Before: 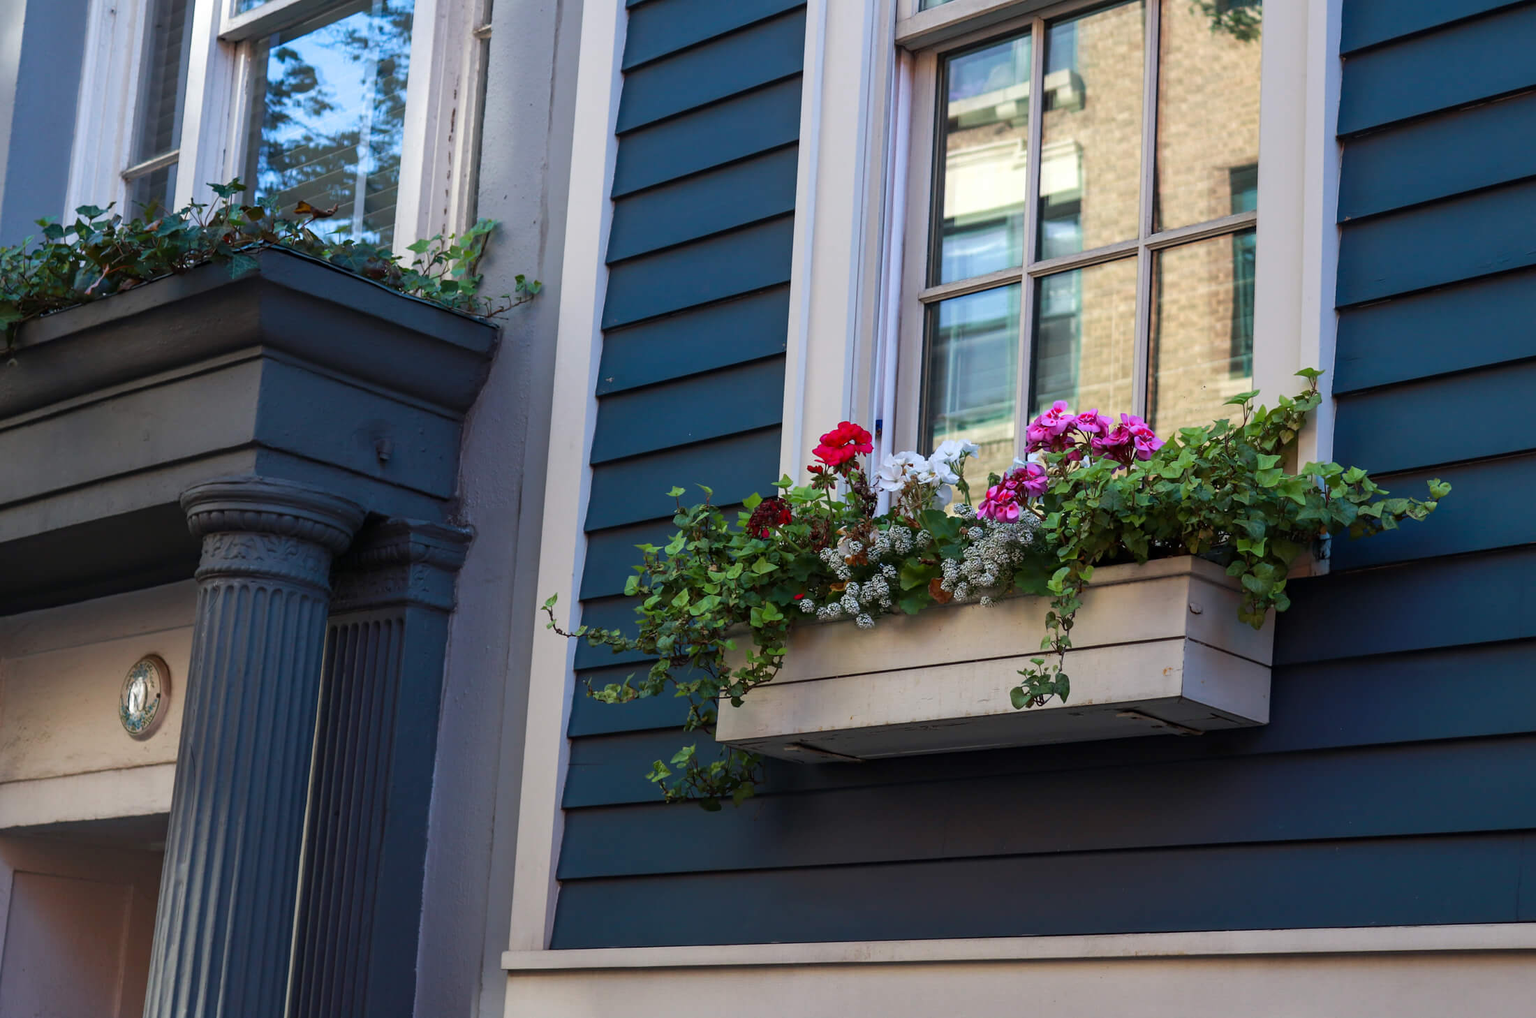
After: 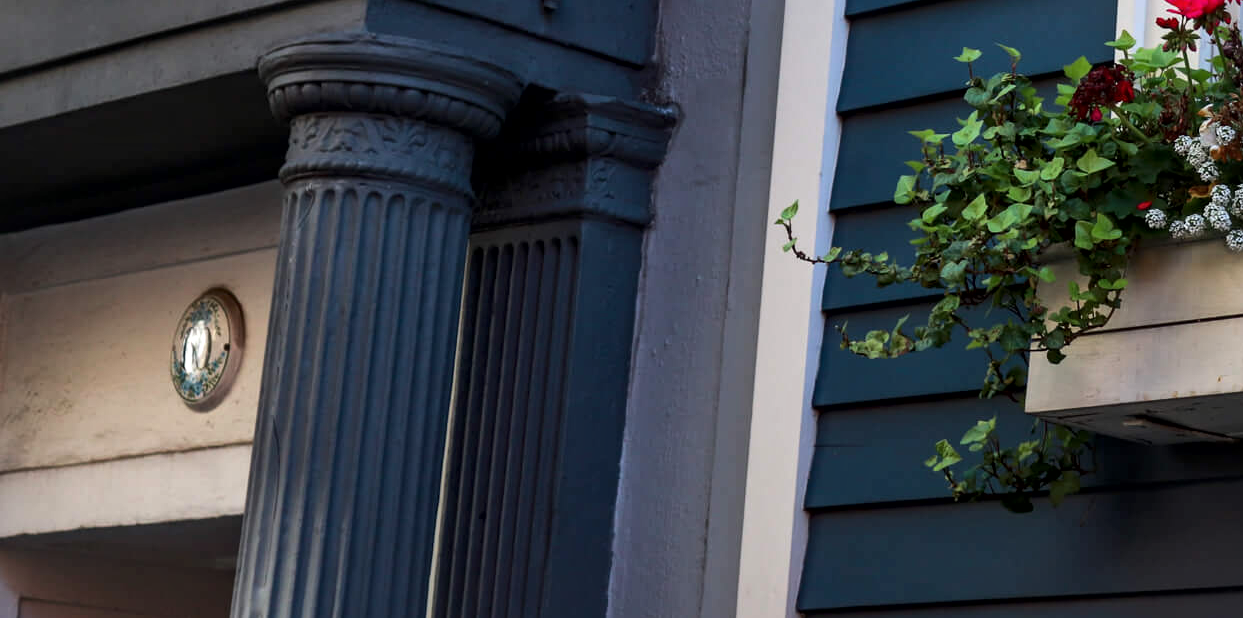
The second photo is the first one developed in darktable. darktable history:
crop: top 44.58%, right 43.469%, bottom 13.021%
local contrast: mode bilateral grid, contrast 19, coarseness 50, detail 141%, midtone range 0.2
tone equalizer: -8 EV -0.42 EV, -7 EV -0.367 EV, -6 EV -0.354 EV, -5 EV -0.253 EV, -3 EV 0.218 EV, -2 EV 0.319 EV, -1 EV 0.389 EV, +0 EV 0.444 EV, edges refinement/feathering 500, mask exposure compensation -1.57 EV, preserve details no
